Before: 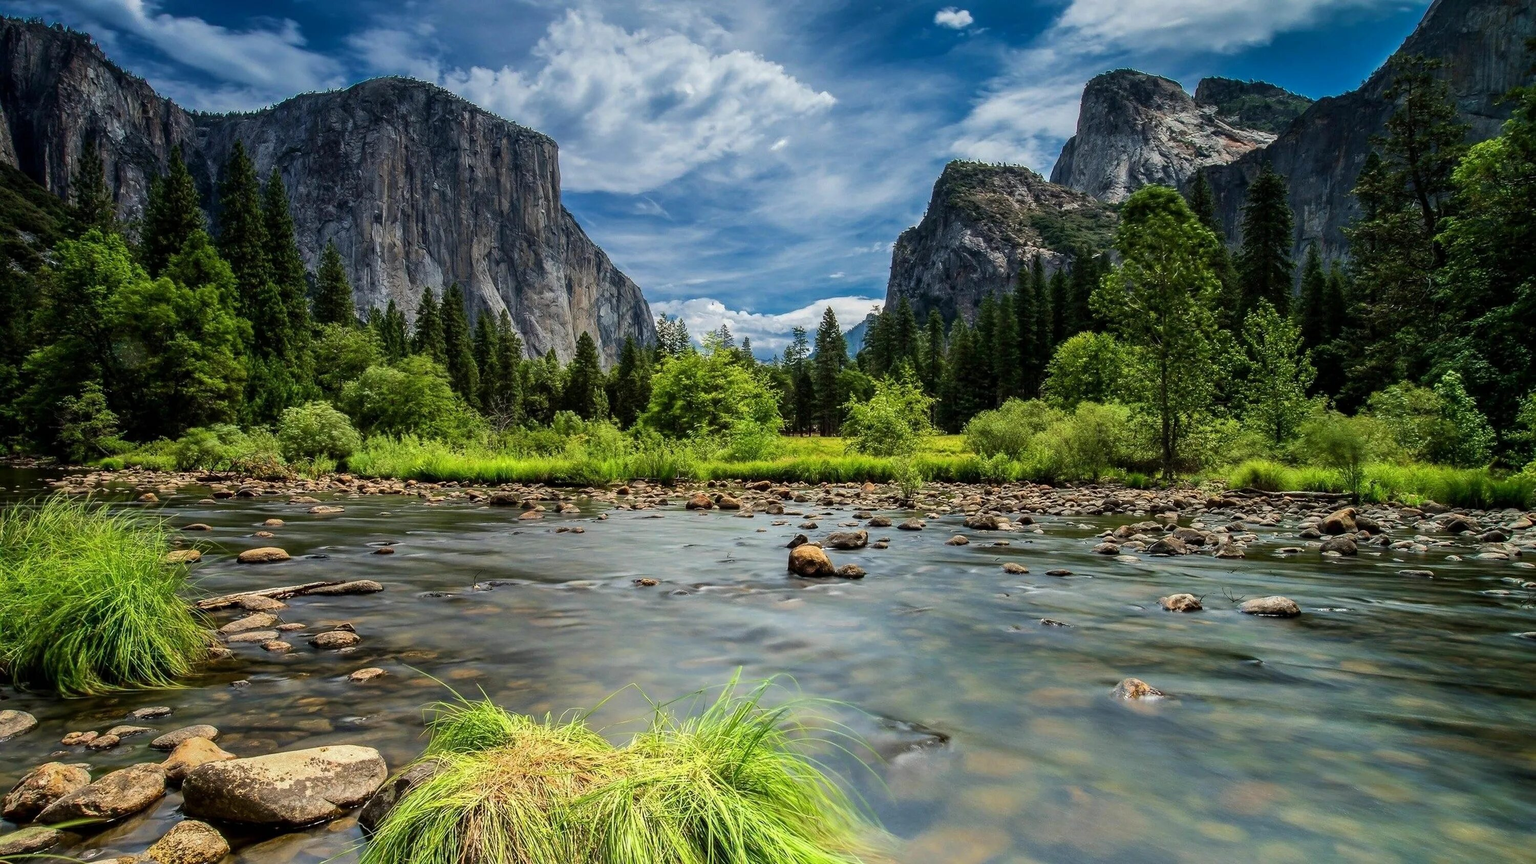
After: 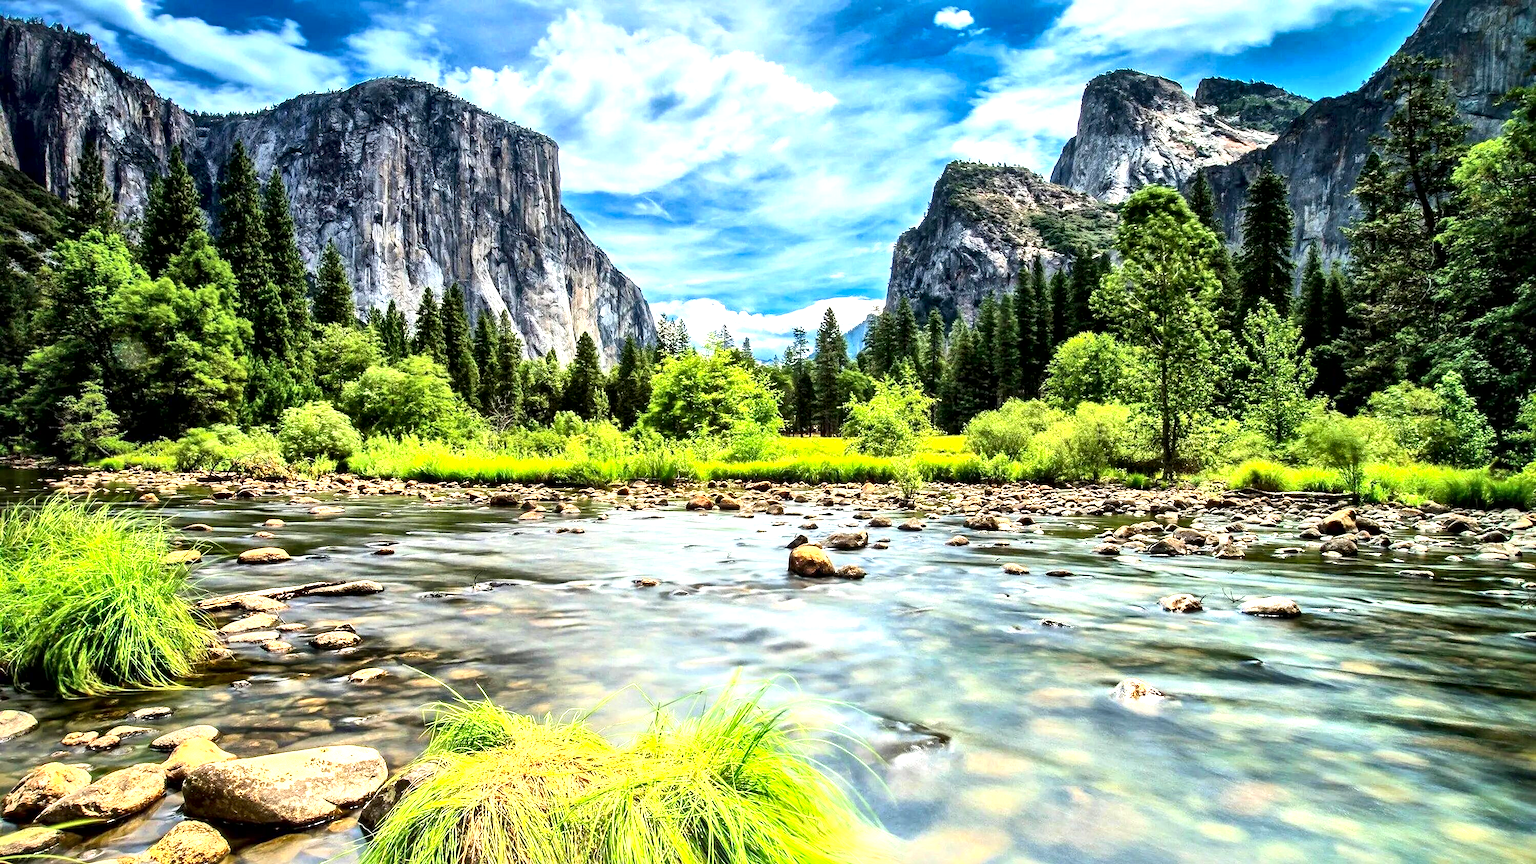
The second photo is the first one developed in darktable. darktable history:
exposure: black level correction 0, exposure 1.2 EV, compensate exposure bias true, compensate highlight preservation false
contrast brightness saturation: contrast 0.204, brightness 0.165, saturation 0.225
local contrast: mode bilateral grid, contrast 43, coarseness 69, detail 212%, midtone range 0.2
